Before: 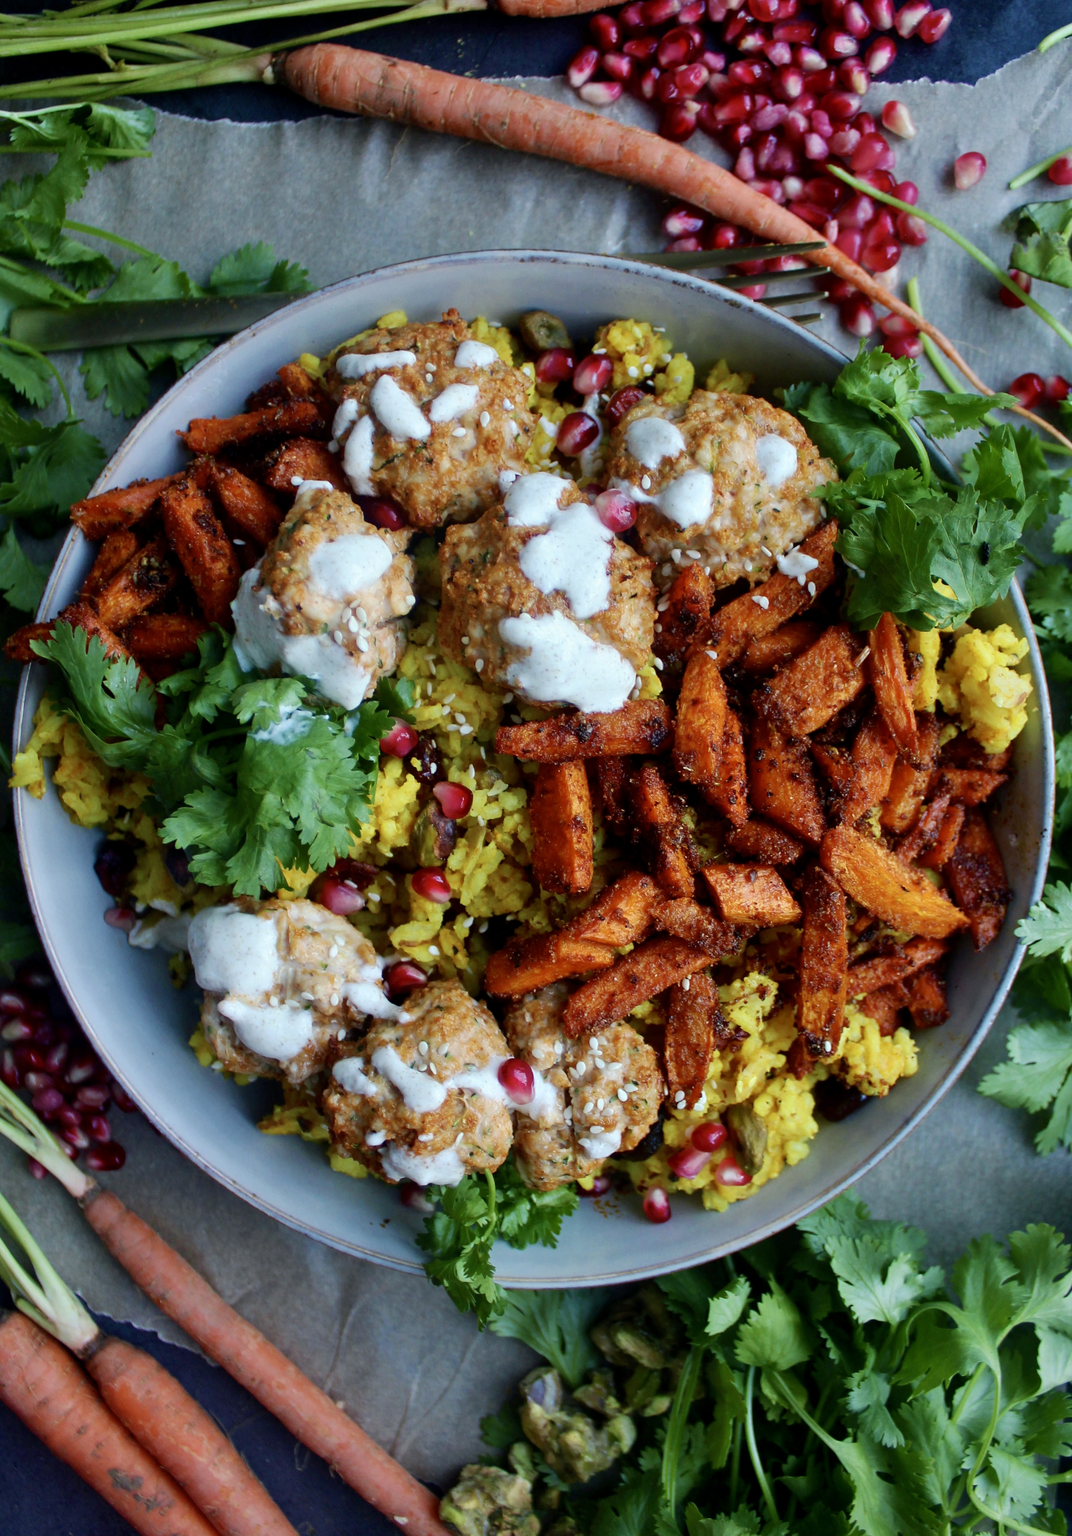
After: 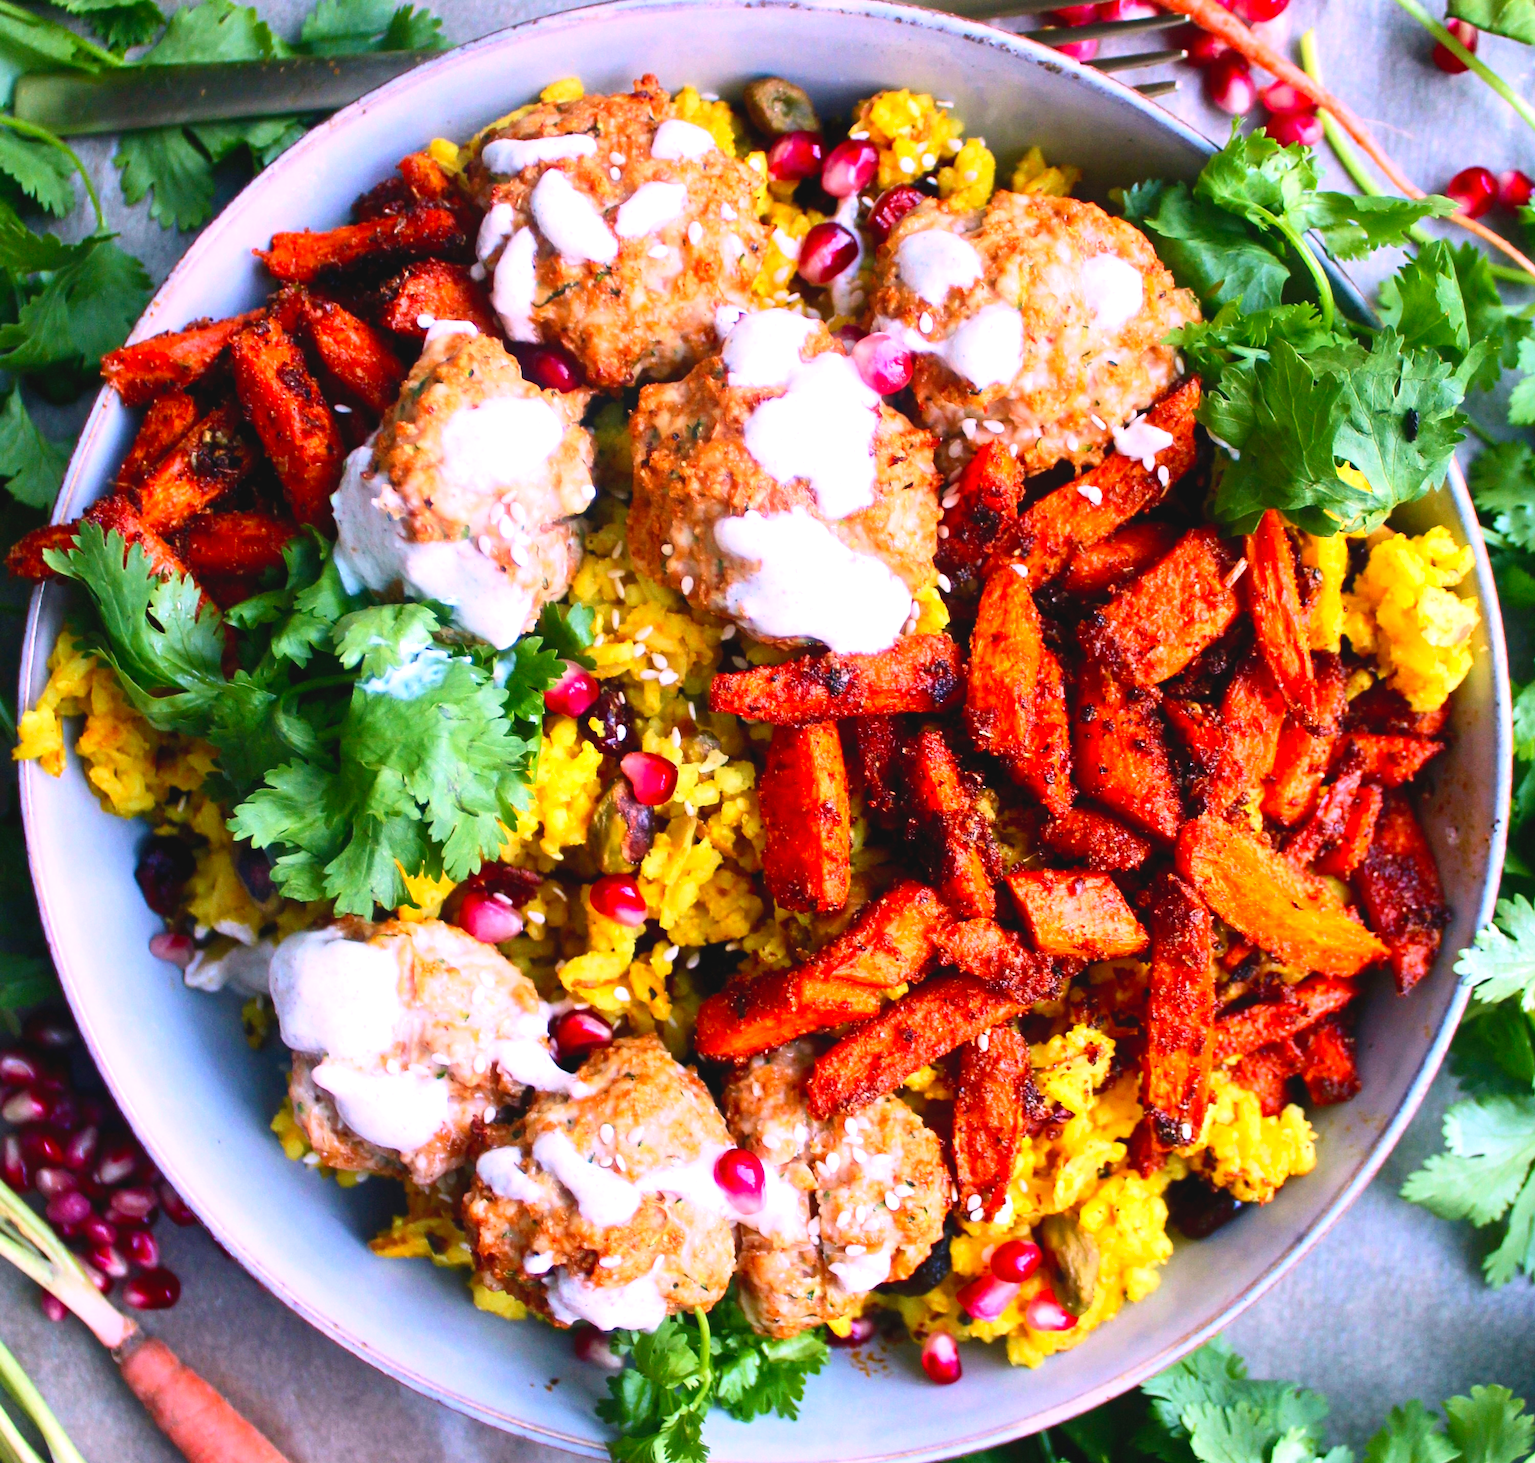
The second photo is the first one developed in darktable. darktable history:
exposure: black level correction -0.002, exposure 0.708 EV, compensate exposure bias true, compensate highlight preservation false
crop: top 16.727%, bottom 16.727%
contrast brightness saturation: contrast 0.2, brightness 0.16, saturation 0.22
white balance: red 1.188, blue 1.11
